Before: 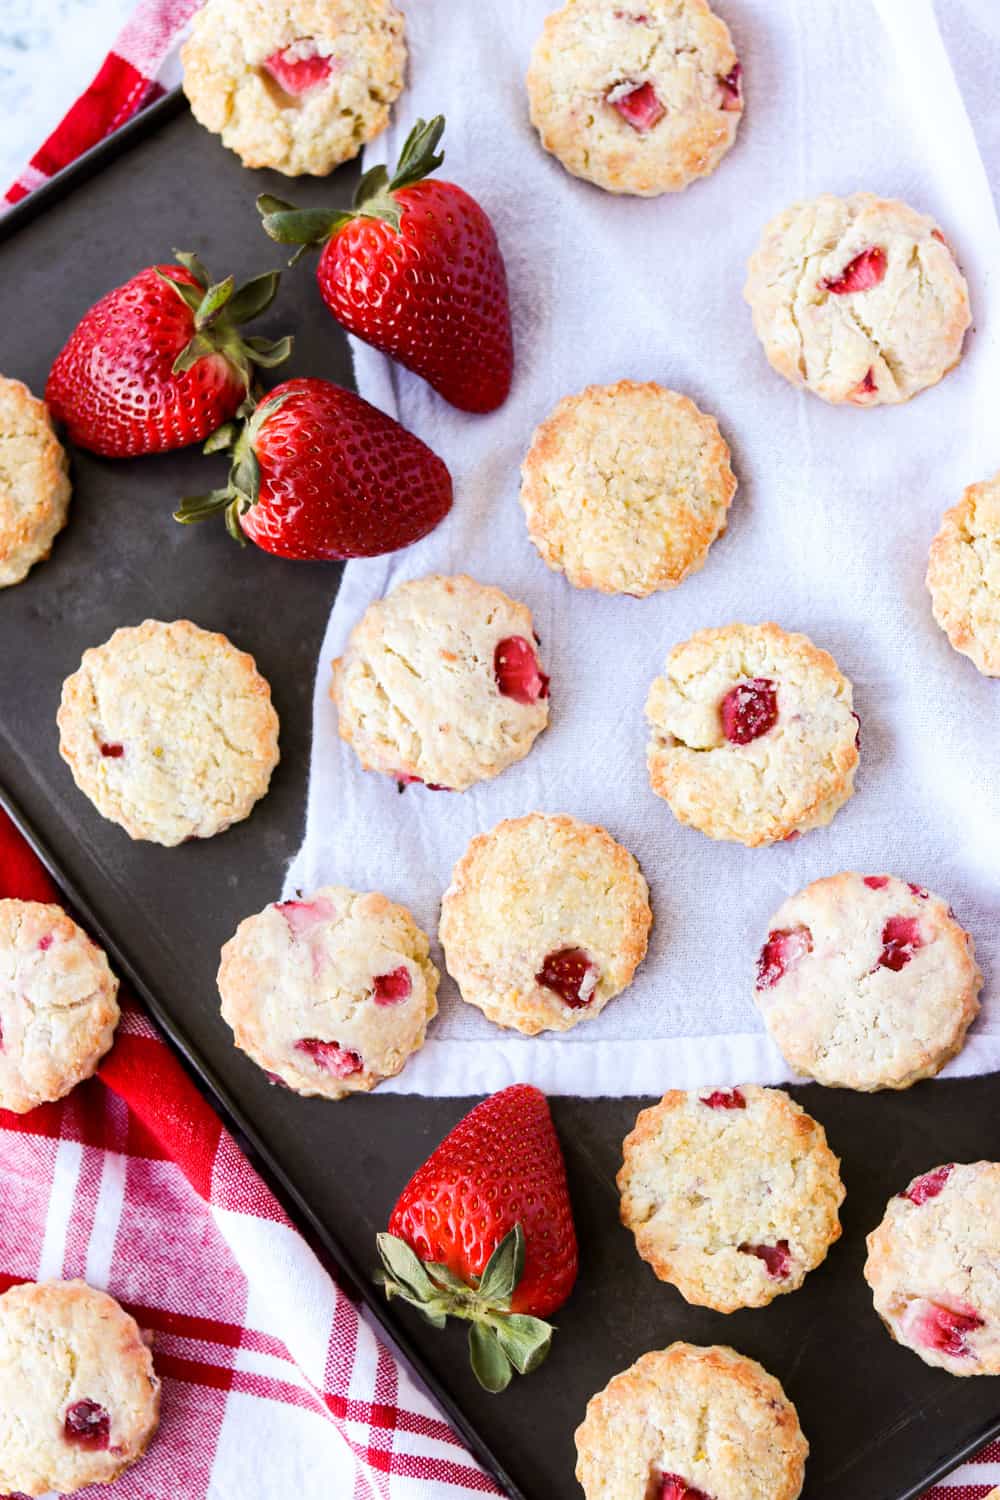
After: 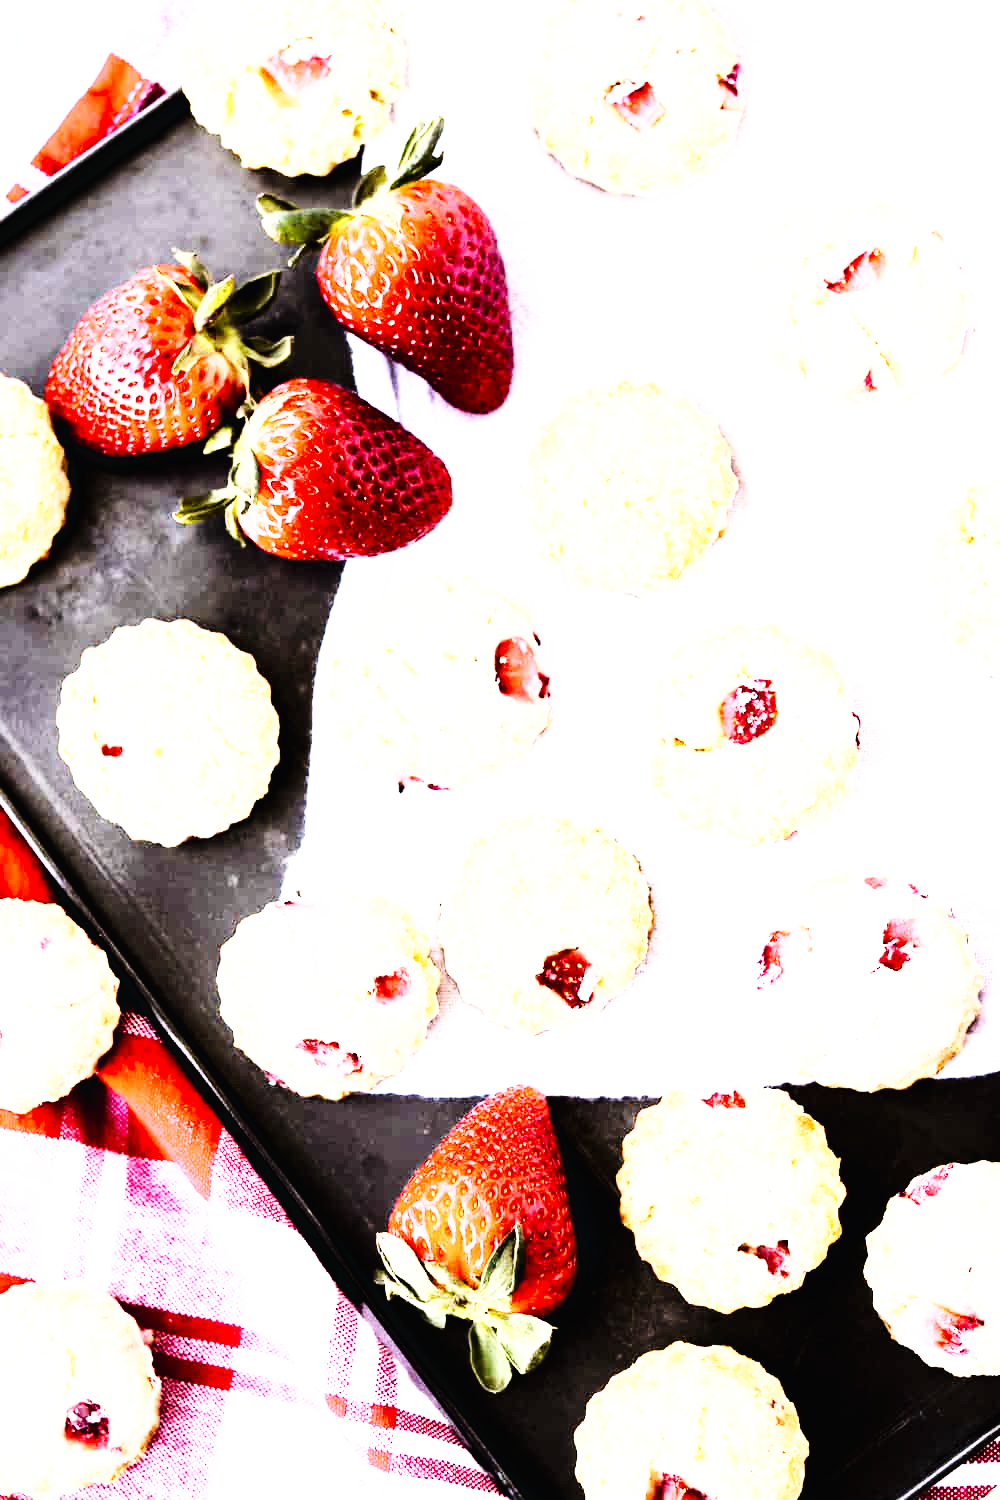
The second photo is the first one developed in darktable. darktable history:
rgb curve: curves: ch0 [(0, 0) (0.21, 0.15) (0.24, 0.21) (0.5, 0.75) (0.75, 0.96) (0.89, 0.99) (1, 1)]; ch1 [(0, 0.02) (0.21, 0.13) (0.25, 0.2) (0.5, 0.67) (0.75, 0.9) (0.89, 0.97) (1, 1)]; ch2 [(0, 0.02) (0.21, 0.13) (0.25, 0.2) (0.5, 0.67) (0.75, 0.9) (0.89, 0.97) (1, 1)], compensate middle gray true
base curve: curves: ch0 [(0, 0.003) (0.001, 0.002) (0.006, 0.004) (0.02, 0.022) (0.048, 0.086) (0.094, 0.234) (0.162, 0.431) (0.258, 0.629) (0.385, 0.8) (0.548, 0.918) (0.751, 0.988) (1, 1)], preserve colors none
